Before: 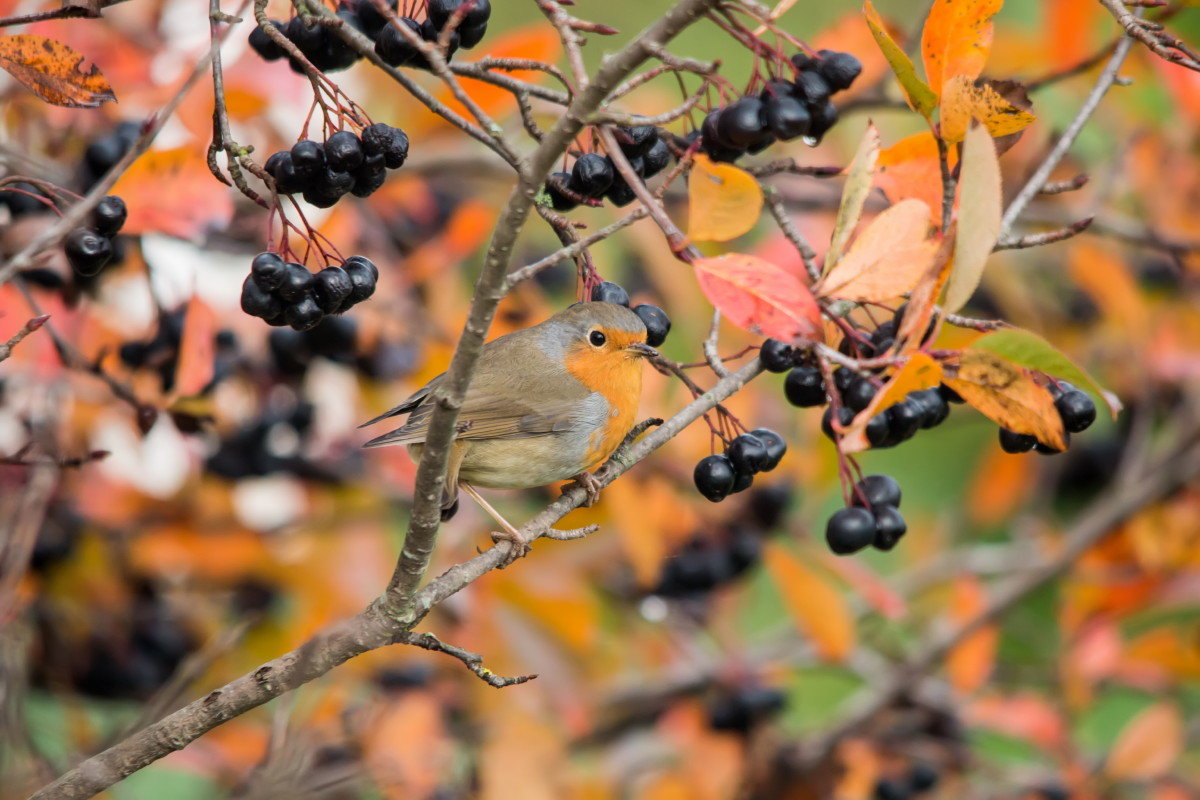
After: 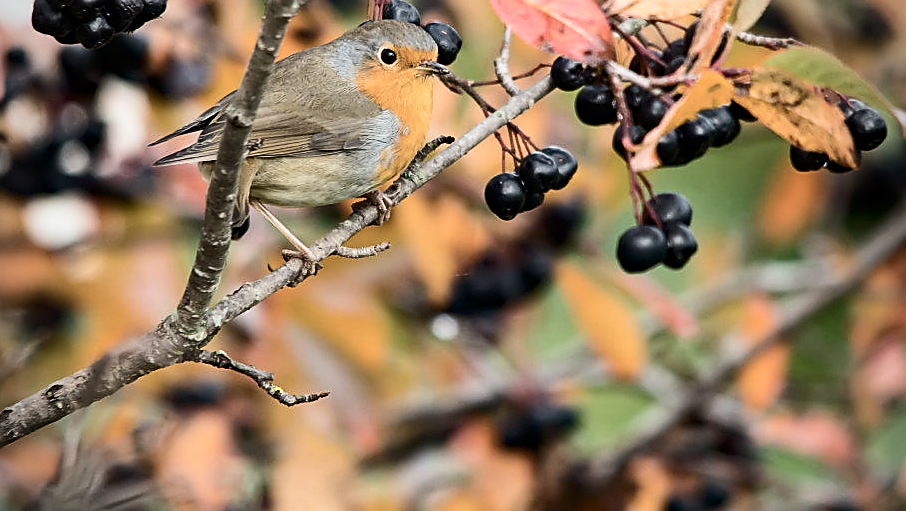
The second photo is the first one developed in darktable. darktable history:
sharpen: radius 1.35, amount 1.251, threshold 0.743
haze removal: compatibility mode true, adaptive false
crop and rotate: left 17.437%, top 35.285%, right 6.981%, bottom 0.787%
color balance rgb: linear chroma grading › shadows -1.988%, linear chroma grading › highlights -13.89%, linear chroma grading › global chroma -9.491%, linear chroma grading › mid-tones -9.939%, perceptual saturation grading › global saturation 25.141%, perceptual brilliance grading › global brilliance 2.529%, global vibrance 20%
contrast brightness saturation: contrast 0.252, saturation -0.324
vignetting: on, module defaults
